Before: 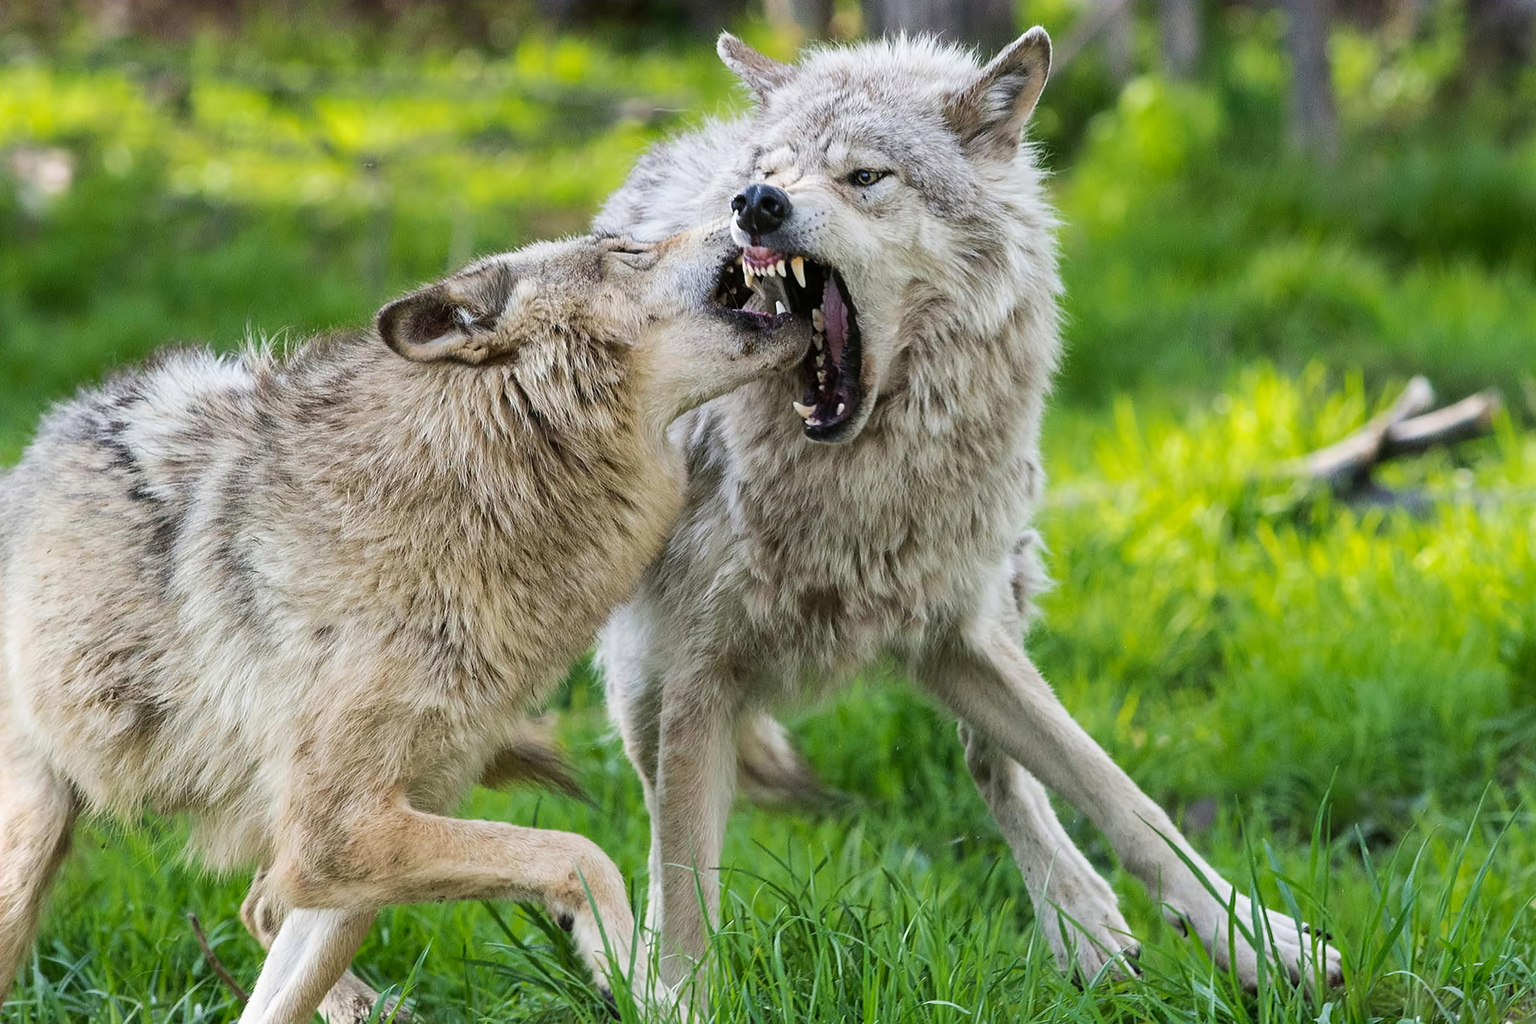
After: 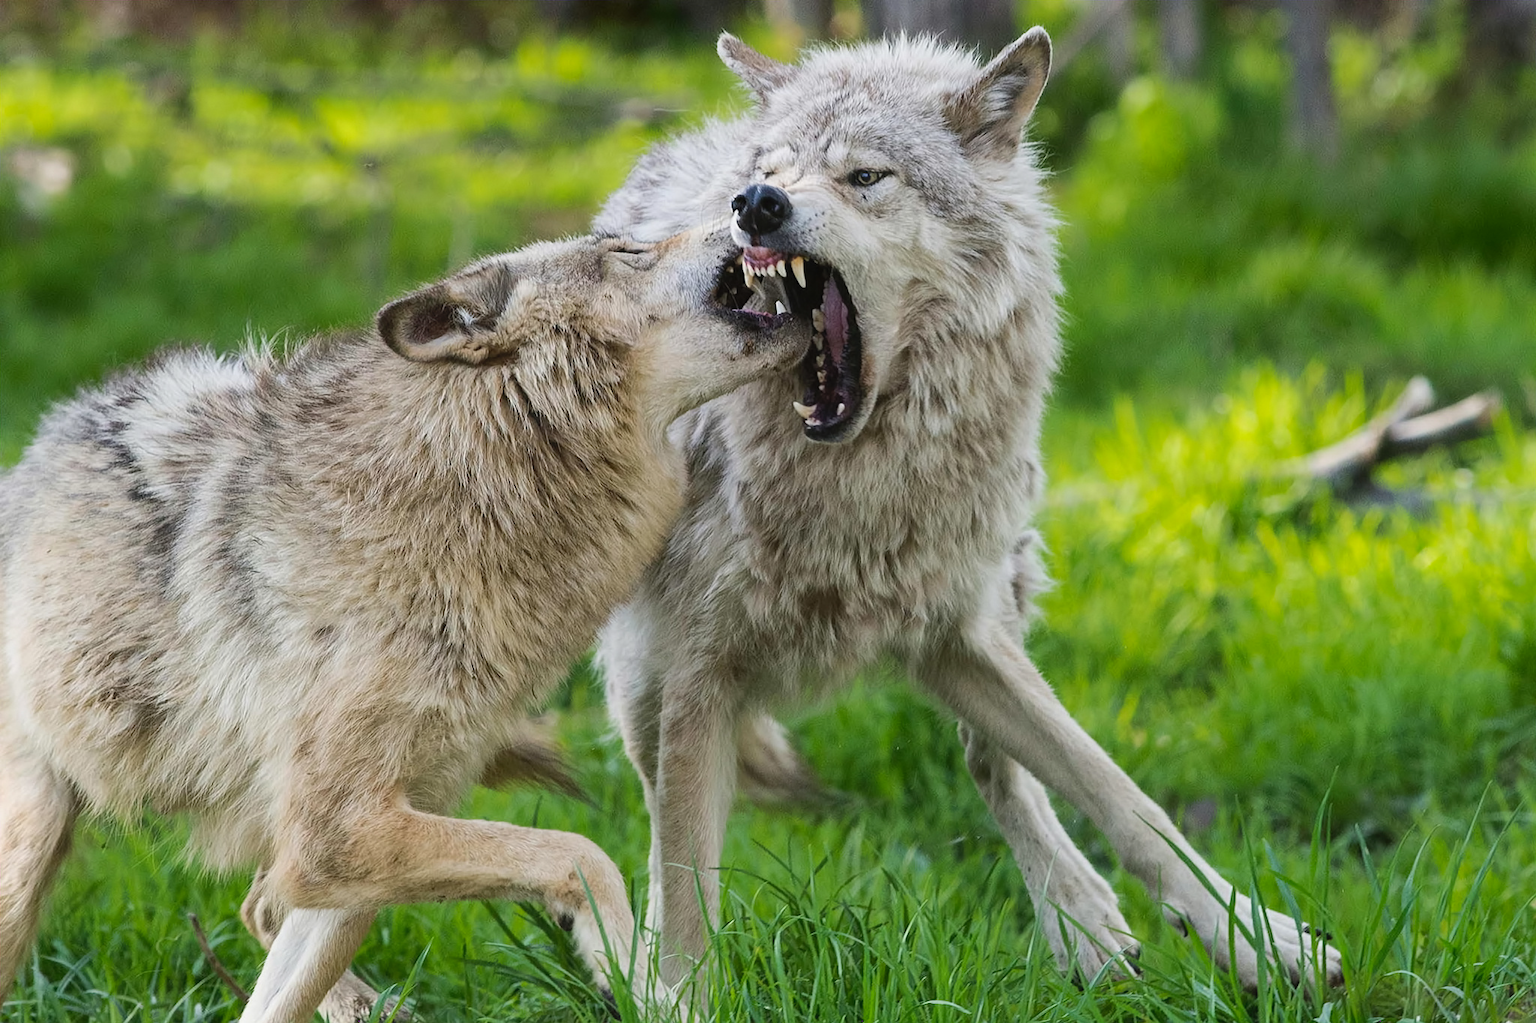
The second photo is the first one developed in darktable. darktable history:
contrast brightness saturation: contrast 0.03, brightness -0.04
contrast equalizer: octaves 7, y [[0.6 ×6], [0.55 ×6], [0 ×6], [0 ×6], [0 ×6]], mix -0.3
